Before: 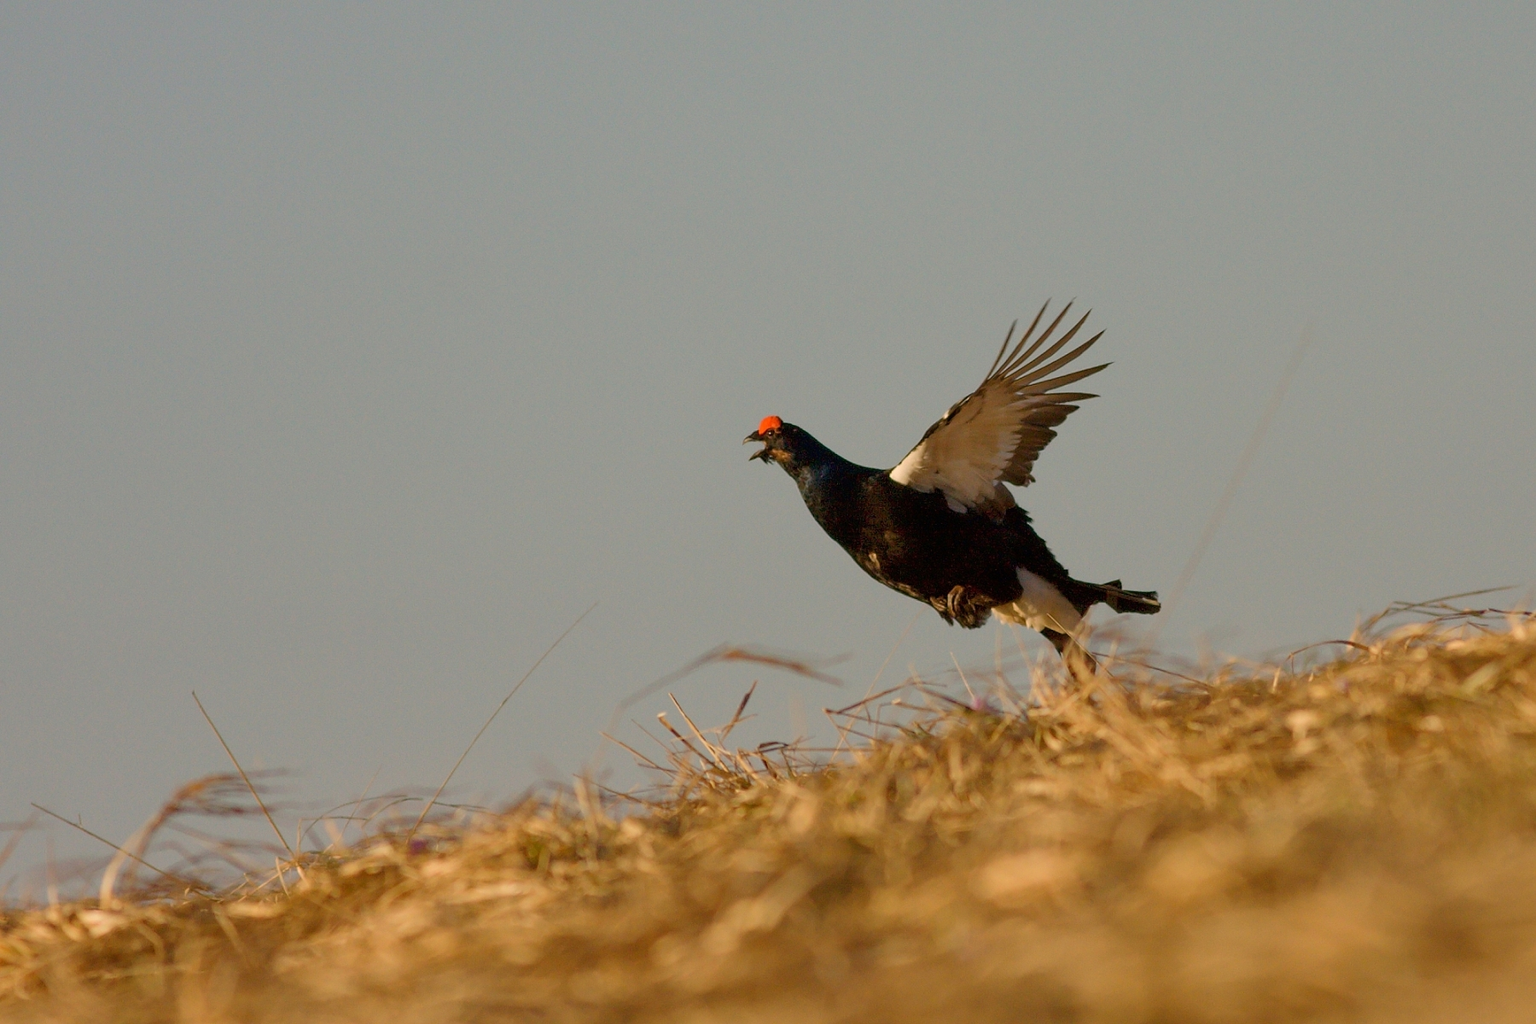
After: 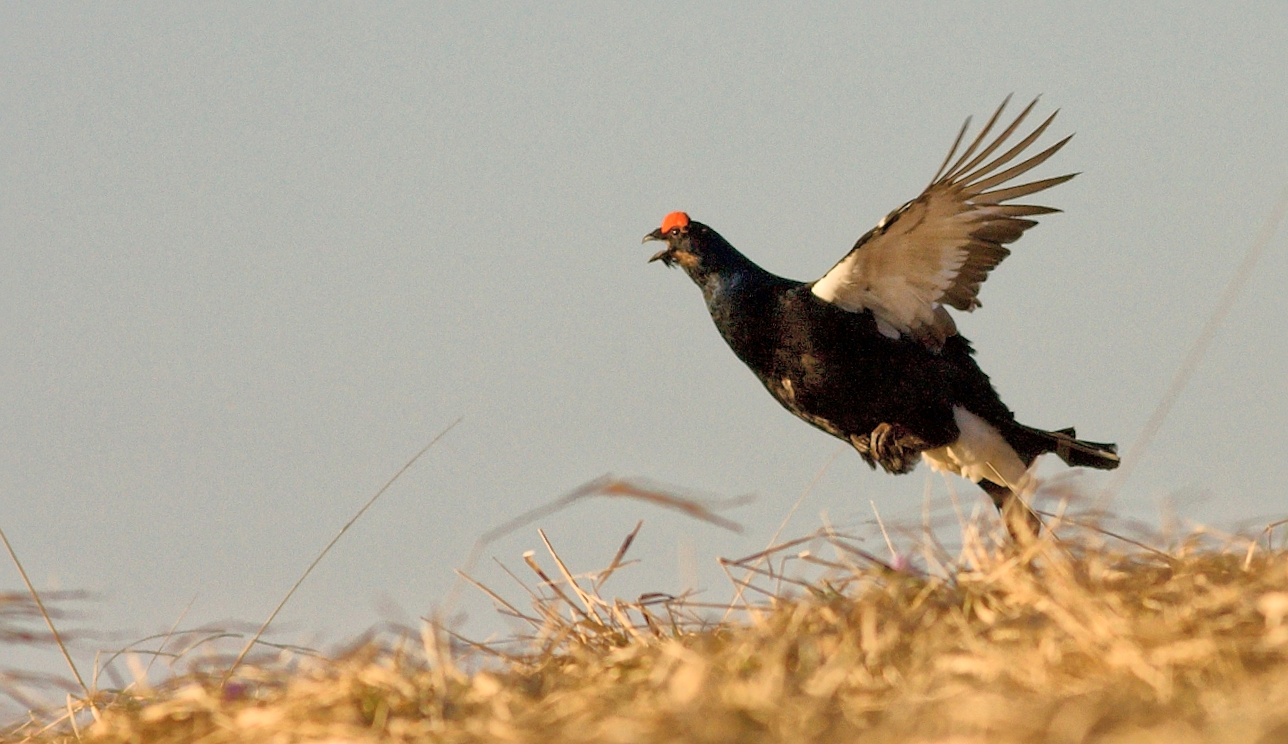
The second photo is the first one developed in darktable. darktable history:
crop and rotate: angle -3.37°, left 9.79%, top 20.73%, right 12.42%, bottom 11.82%
global tonemap: drago (1, 100), detail 1
